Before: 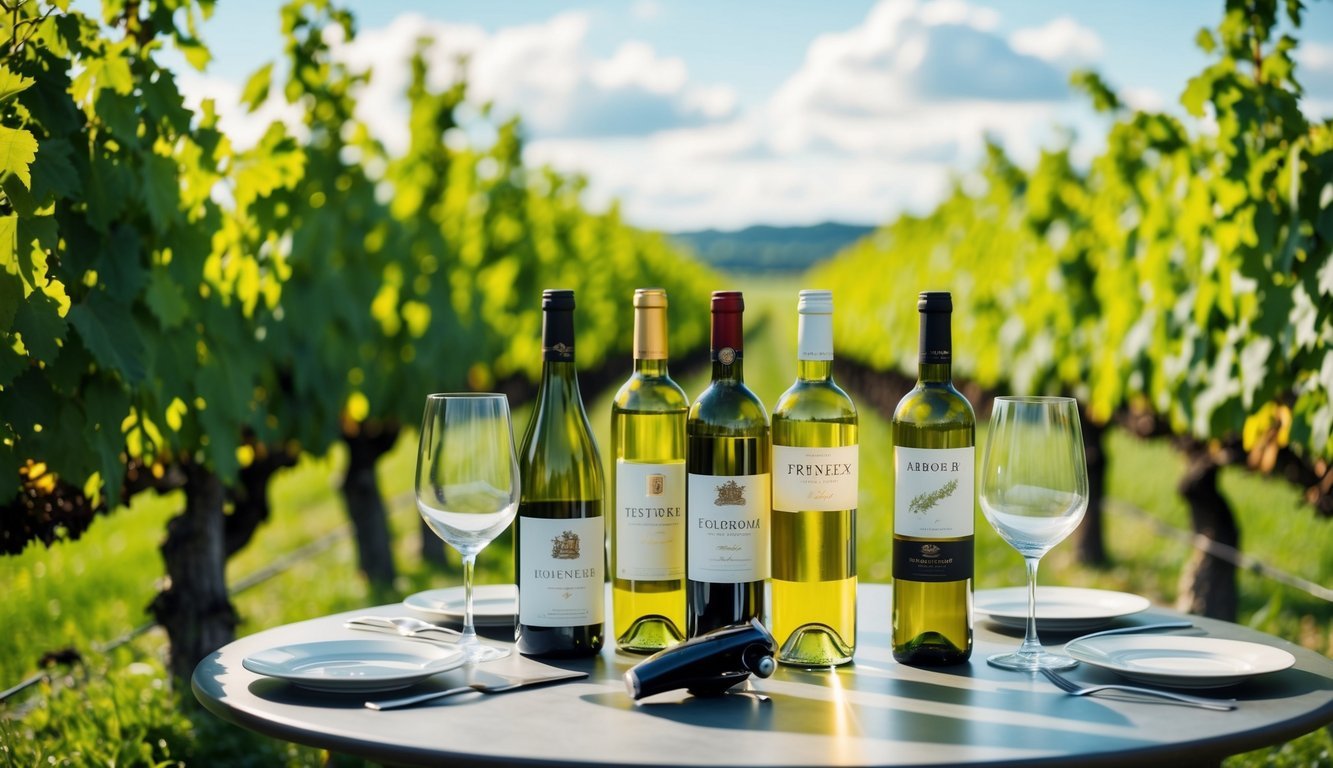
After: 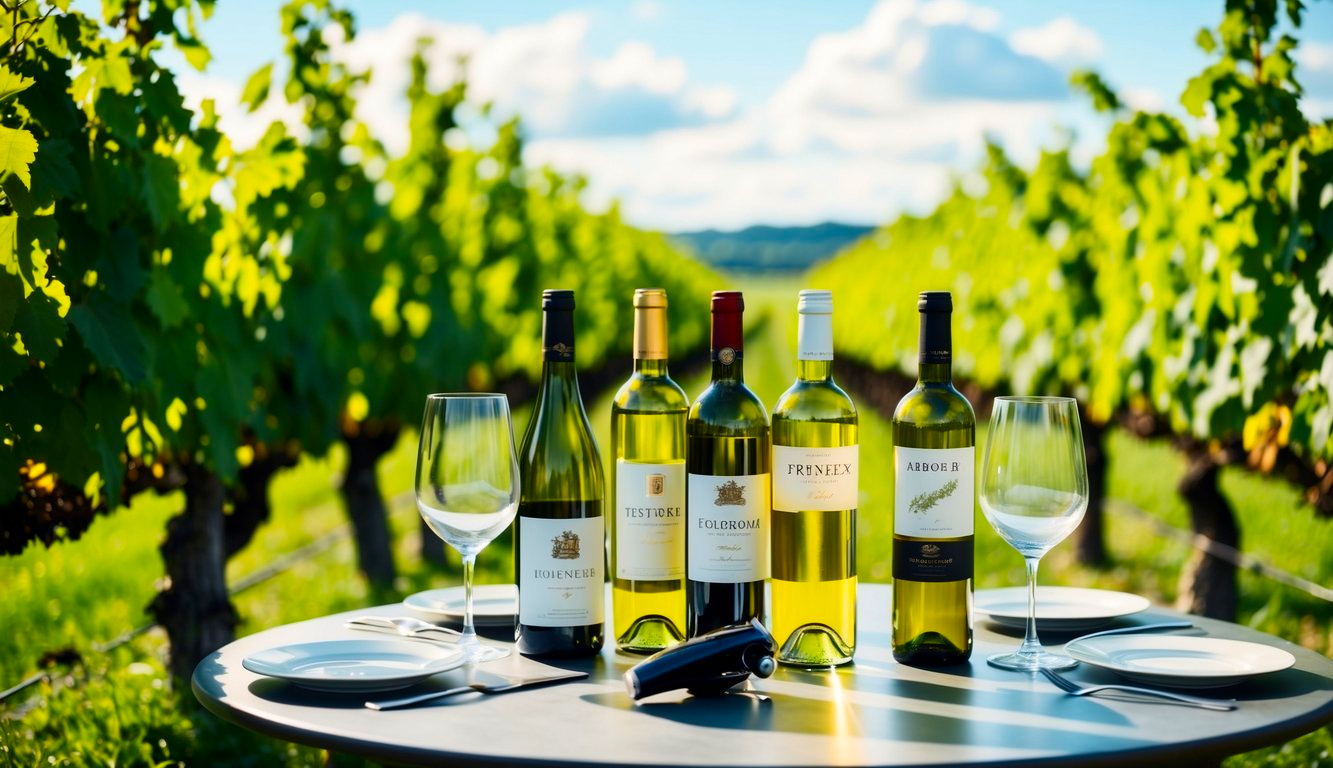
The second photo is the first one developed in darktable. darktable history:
contrast brightness saturation: contrast 0.178, saturation 0.304
